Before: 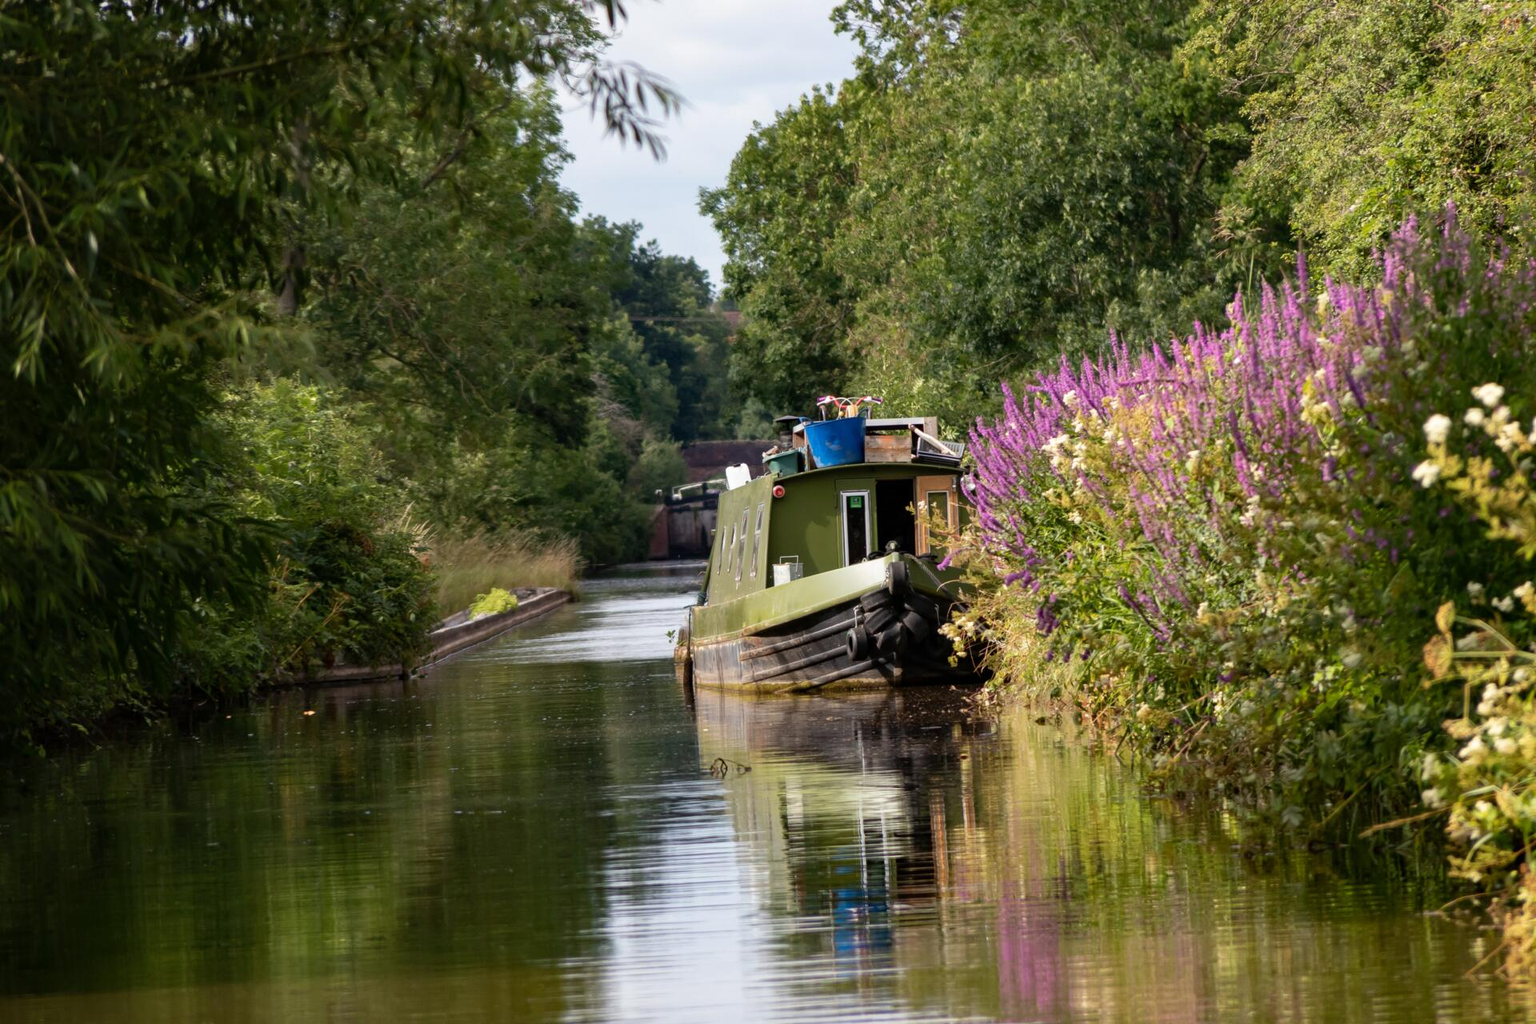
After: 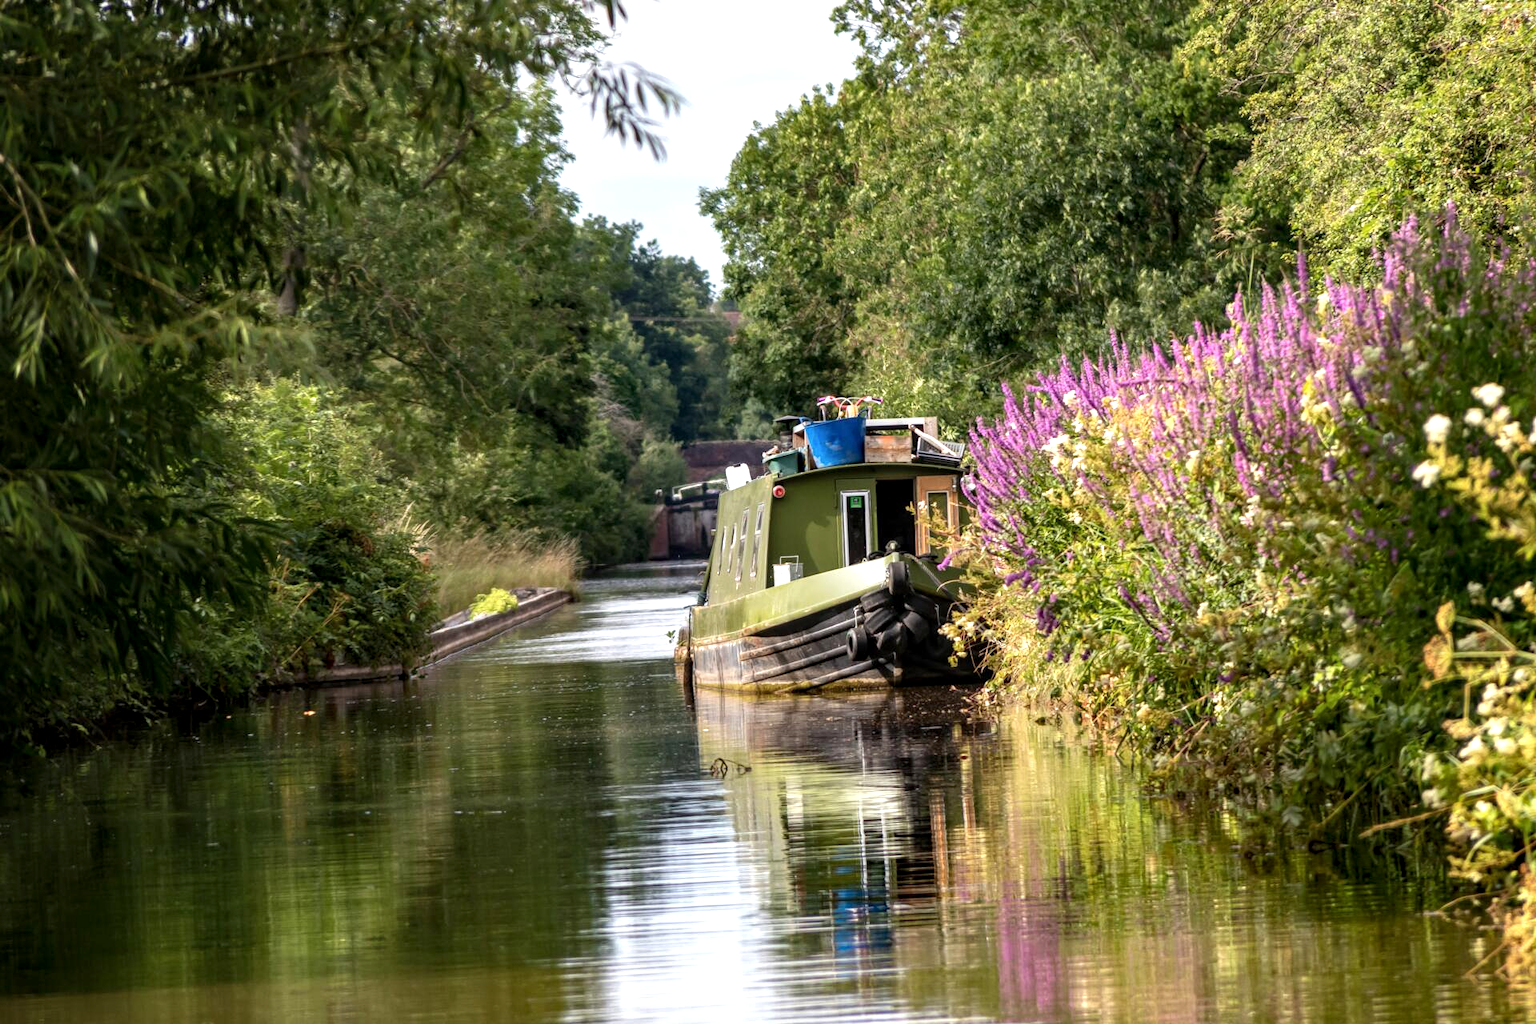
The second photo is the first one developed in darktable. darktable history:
local contrast: detail 130%
exposure: exposure 0.496 EV, compensate highlight preservation false
